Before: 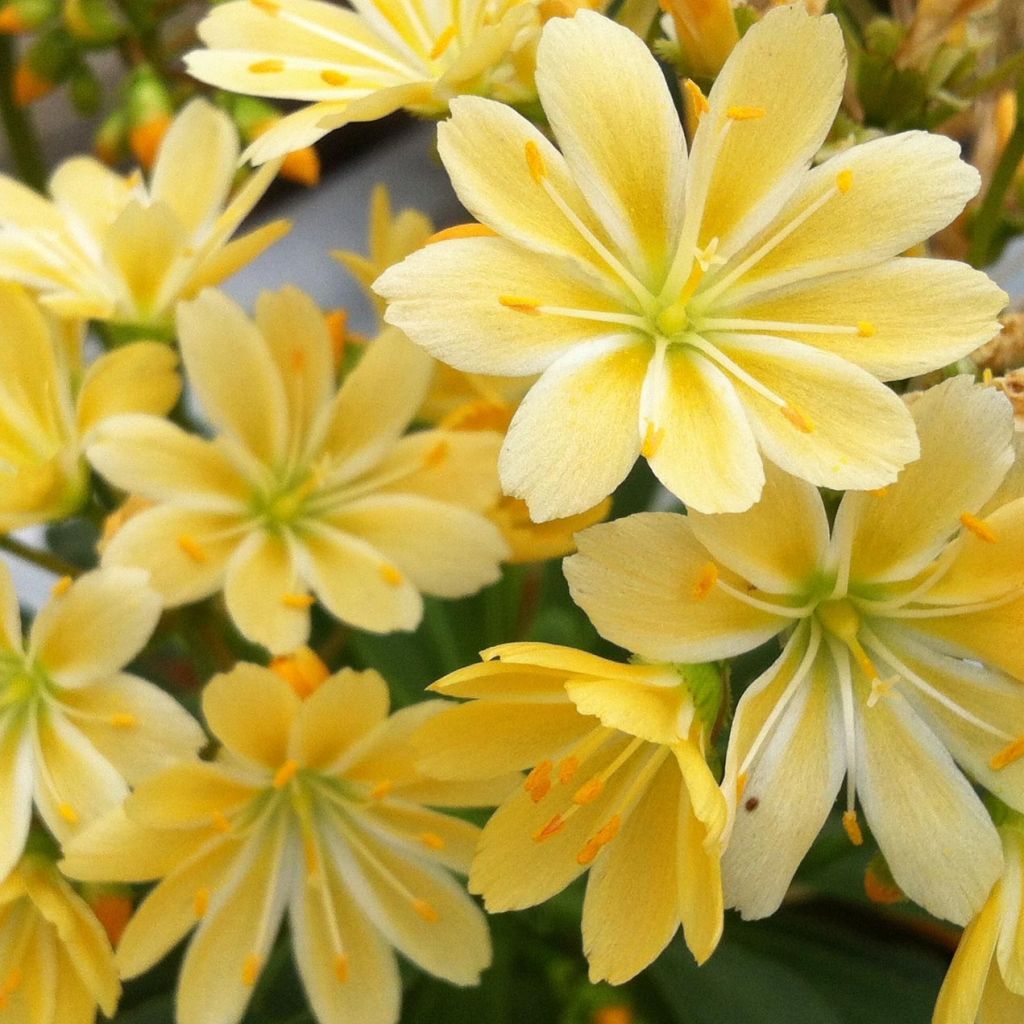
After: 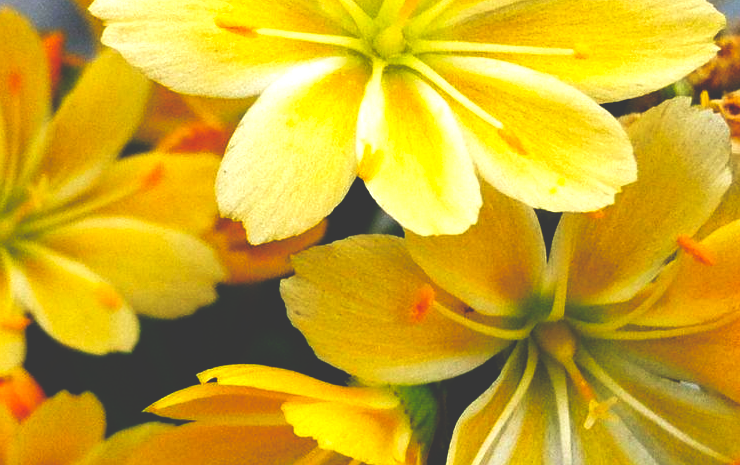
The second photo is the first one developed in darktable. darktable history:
crop and rotate: left 27.638%, top 27.219%, bottom 27.279%
contrast brightness saturation: saturation 0.099
base curve: curves: ch0 [(0, 0.036) (0.083, 0.04) (0.804, 1)], preserve colors none
